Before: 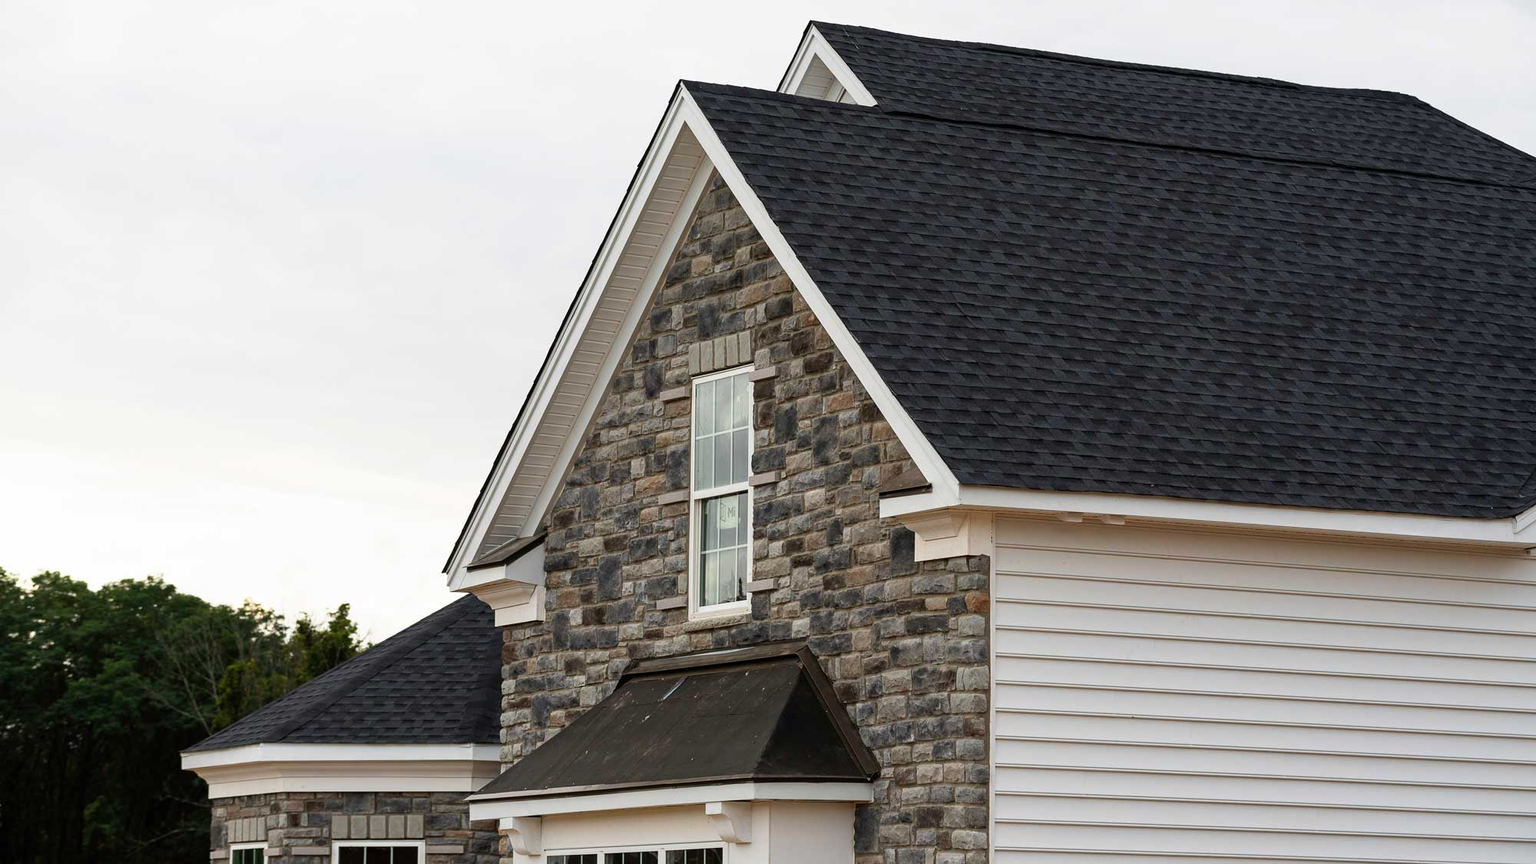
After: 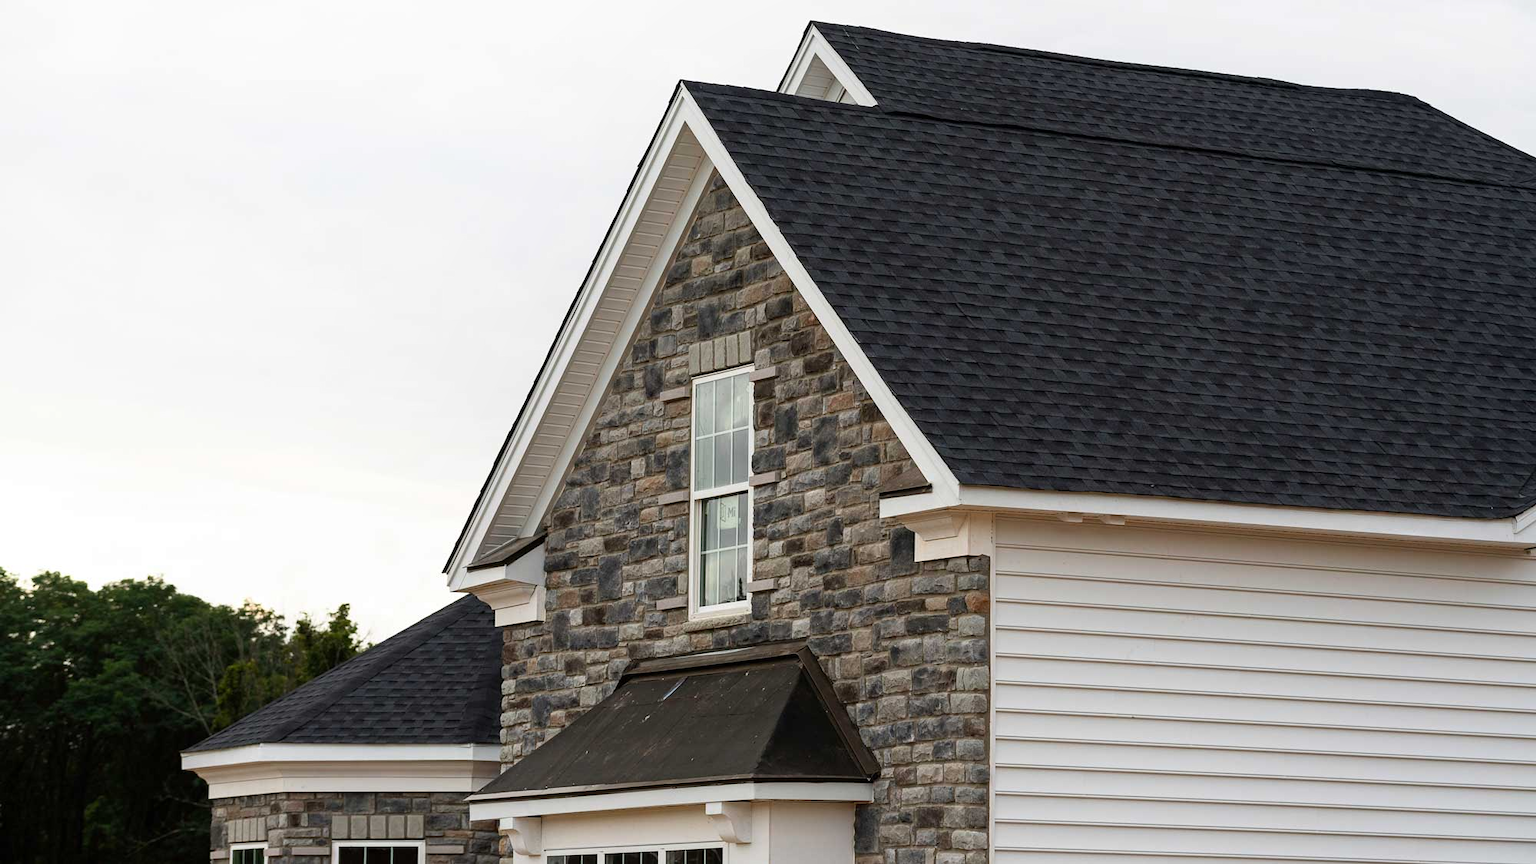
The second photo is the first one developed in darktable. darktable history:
shadows and highlights: radius 94.32, shadows -14.9, white point adjustment 0.2, highlights 33.04, compress 48.65%, soften with gaussian
